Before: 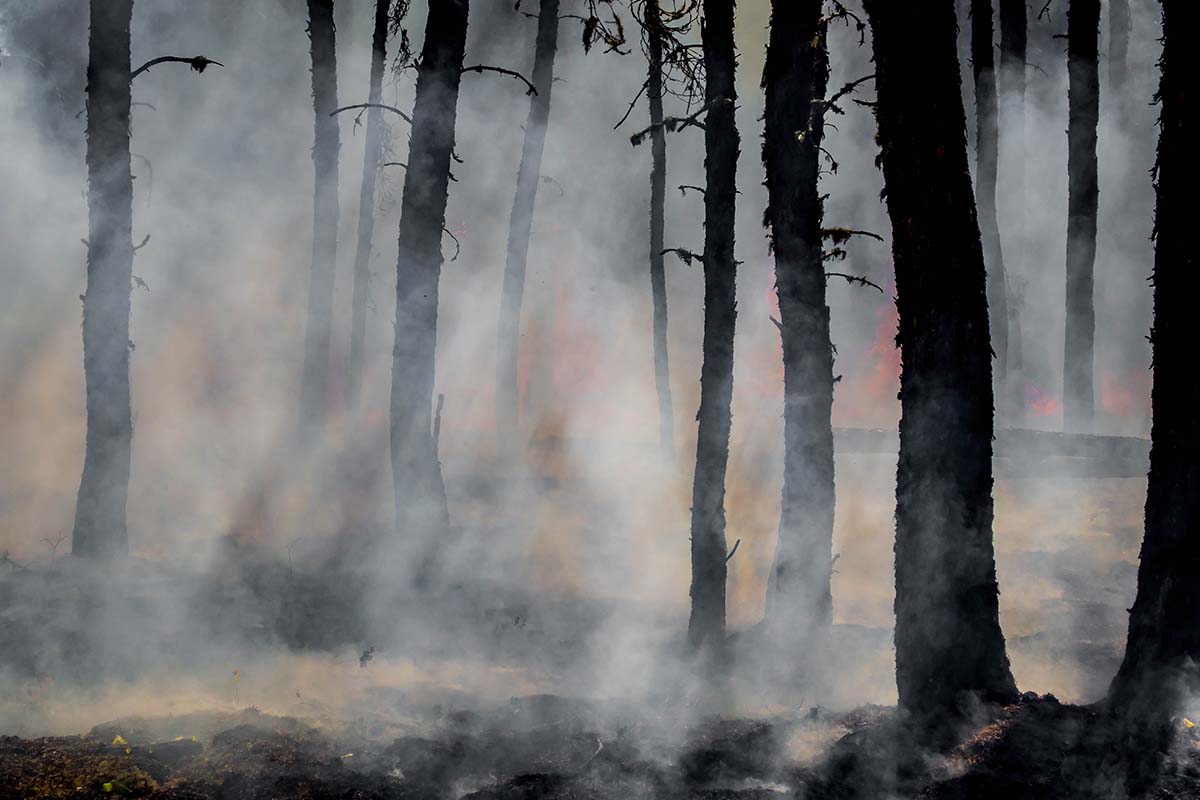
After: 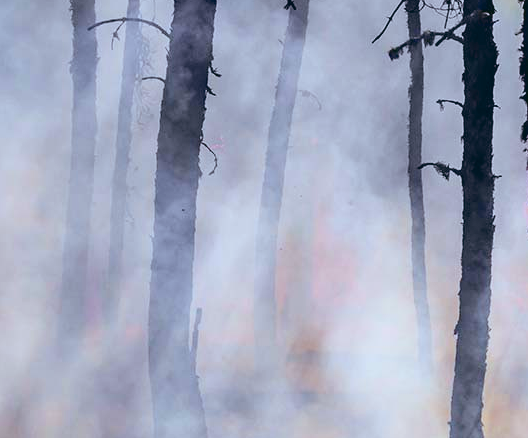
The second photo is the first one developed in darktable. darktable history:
crop: left 20.248%, top 10.86%, right 35.675%, bottom 34.321%
white balance: red 1.188, blue 1.11
color balance: mode lift, gamma, gain (sRGB), lift [0.997, 0.979, 1.021, 1.011], gamma [1, 1.084, 0.916, 0.998], gain [1, 0.87, 1.13, 1.101], contrast 4.55%, contrast fulcrum 38.24%, output saturation 104.09%
local contrast: highlights 100%, shadows 100%, detail 120%, midtone range 0.2
tone curve: curves: ch0 [(0, 0.047) (0.199, 0.263) (0.47, 0.555) (0.805, 0.839) (1, 0.962)], color space Lab, linked channels, preserve colors none
